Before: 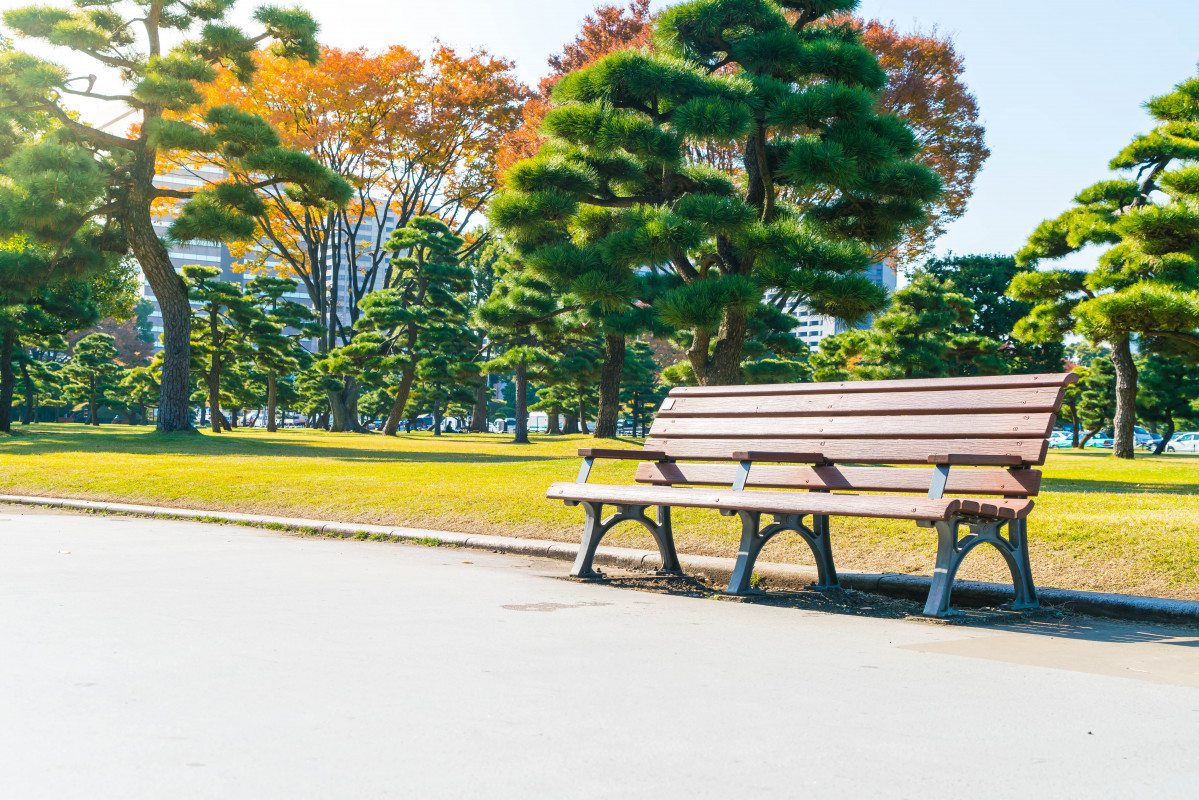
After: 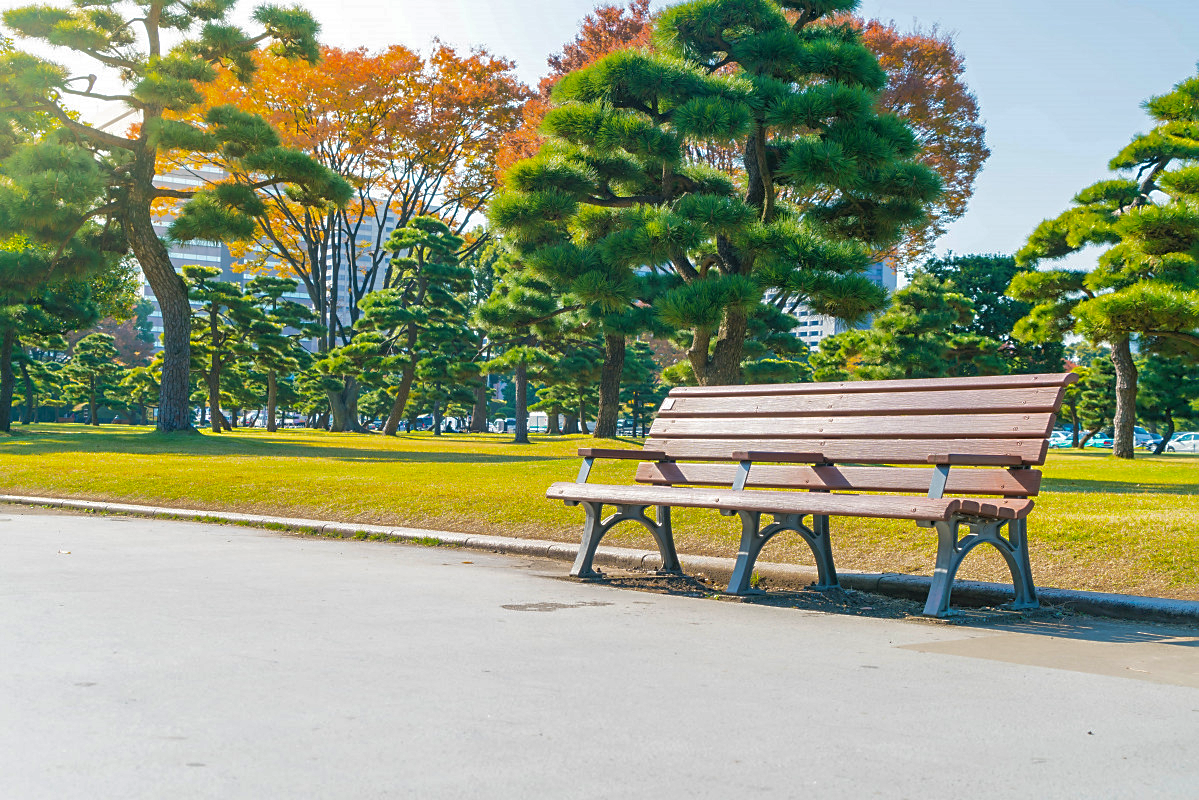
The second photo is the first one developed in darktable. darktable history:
sharpen: radius 1.864, amount 0.397, threshold 1.349
shadows and highlights: highlights -60.09
